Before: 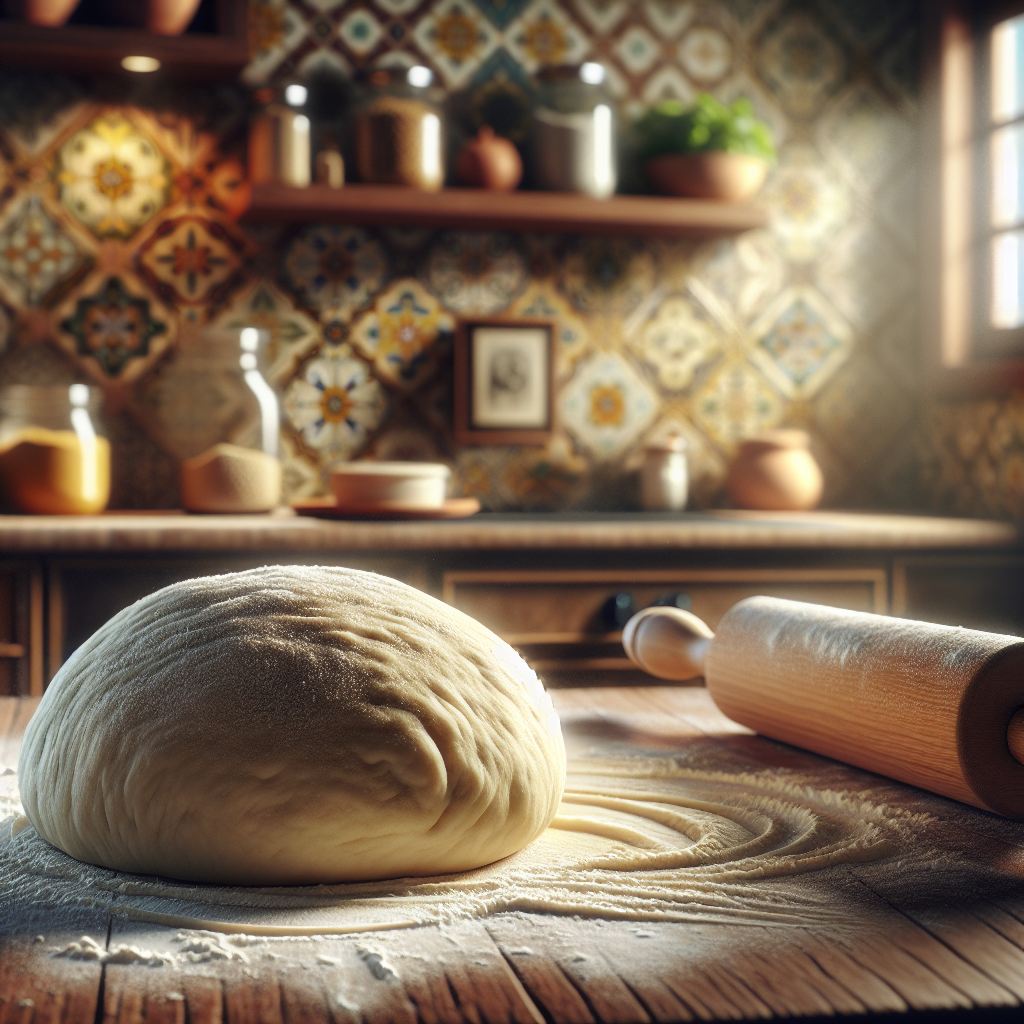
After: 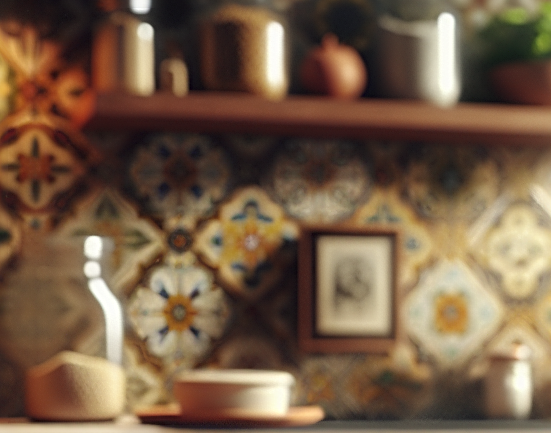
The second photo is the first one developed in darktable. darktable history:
sharpen: radius 2.817, amount 0.715
crop: left 15.306%, top 9.065%, right 30.789%, bottom 48.638%
